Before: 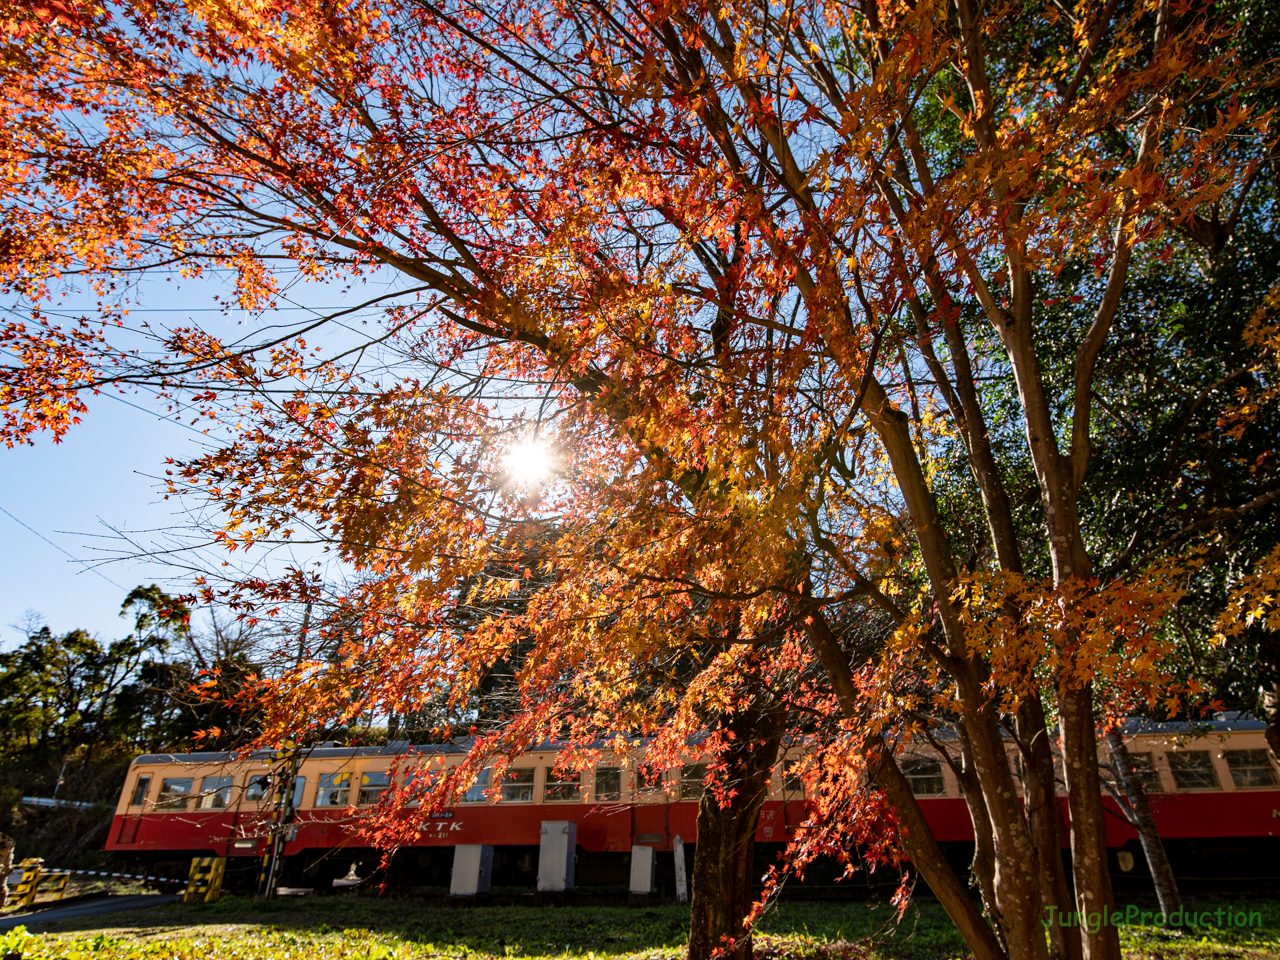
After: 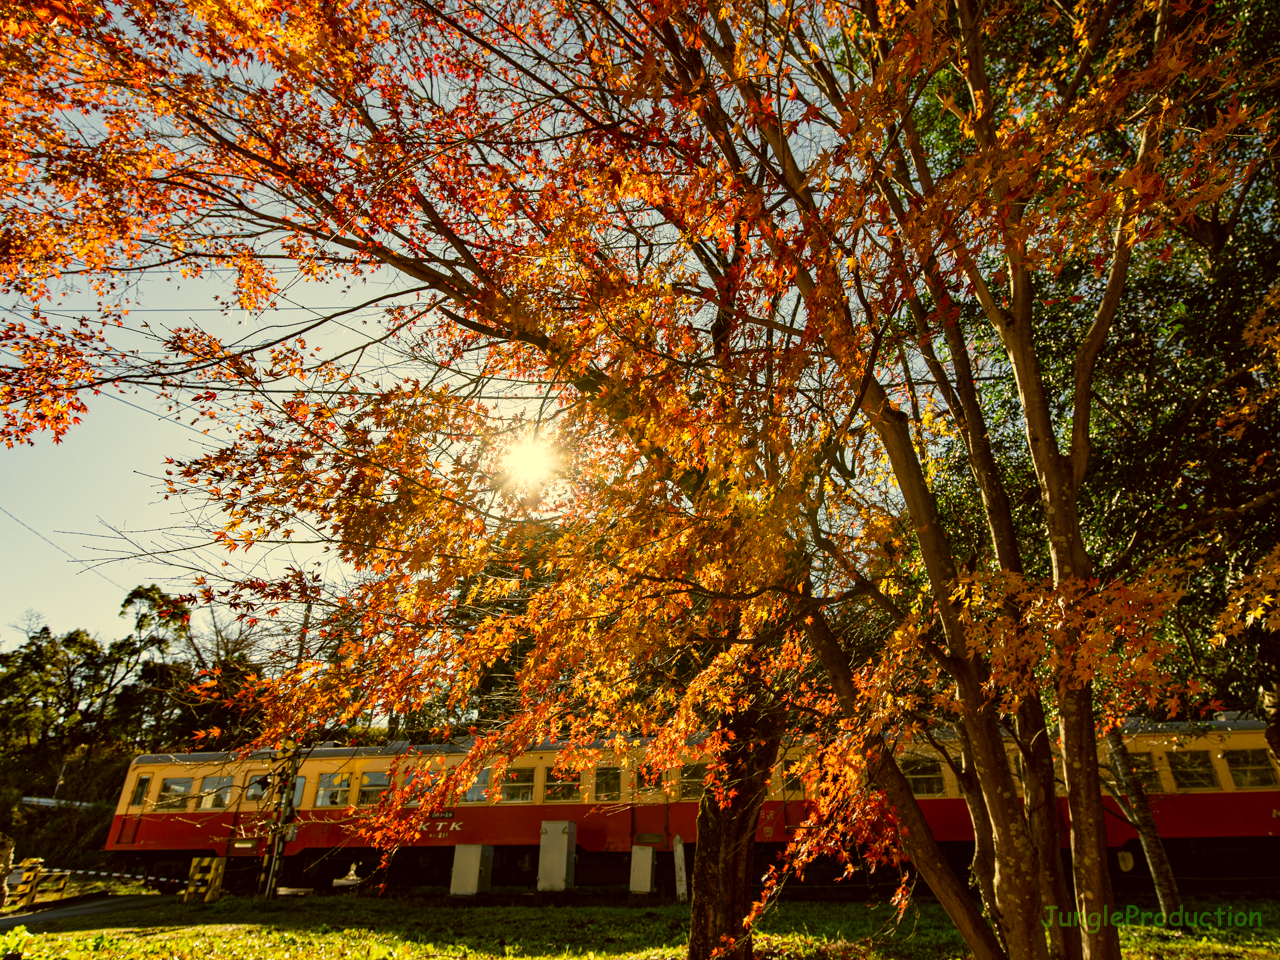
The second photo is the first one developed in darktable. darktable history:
local contrast: mode bilateral grid, contrast 10, coarseness 25, detail 110%, midtone range 0.2
color correction: highlights a* 0.162, highlights b* 29.53, shadows a* -0.162, shadows b* 21.09
